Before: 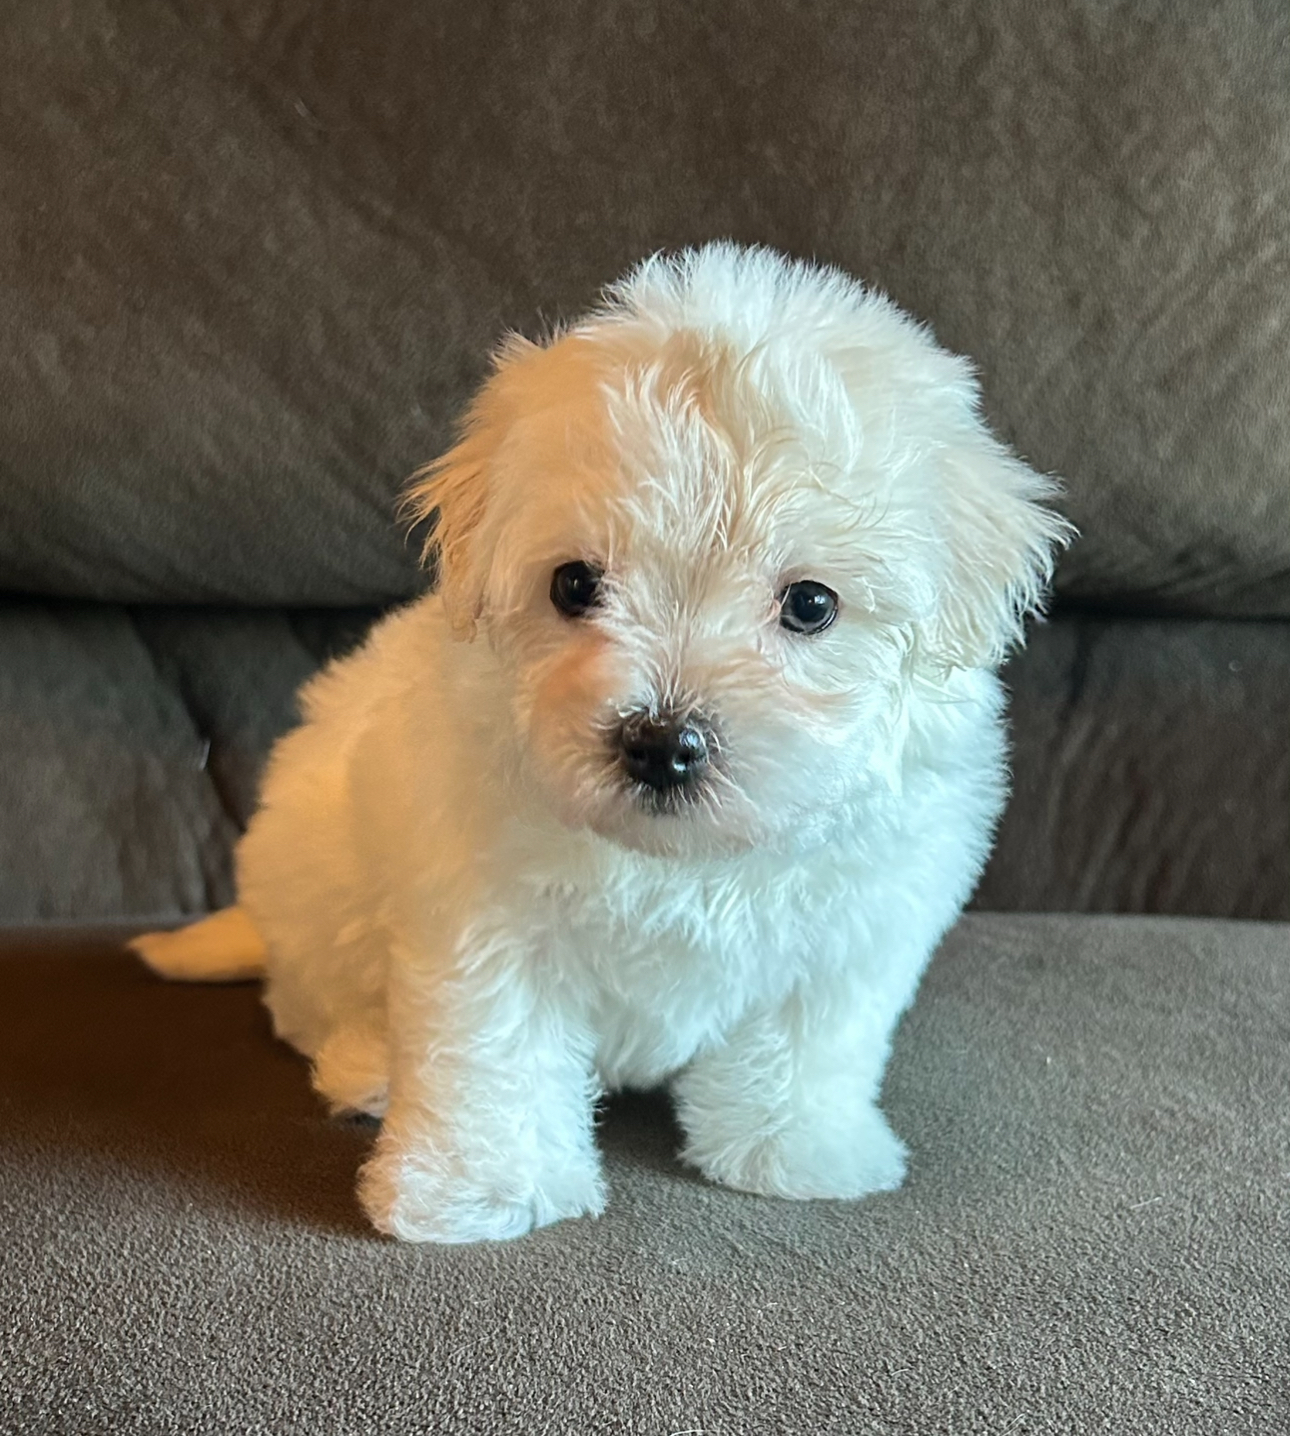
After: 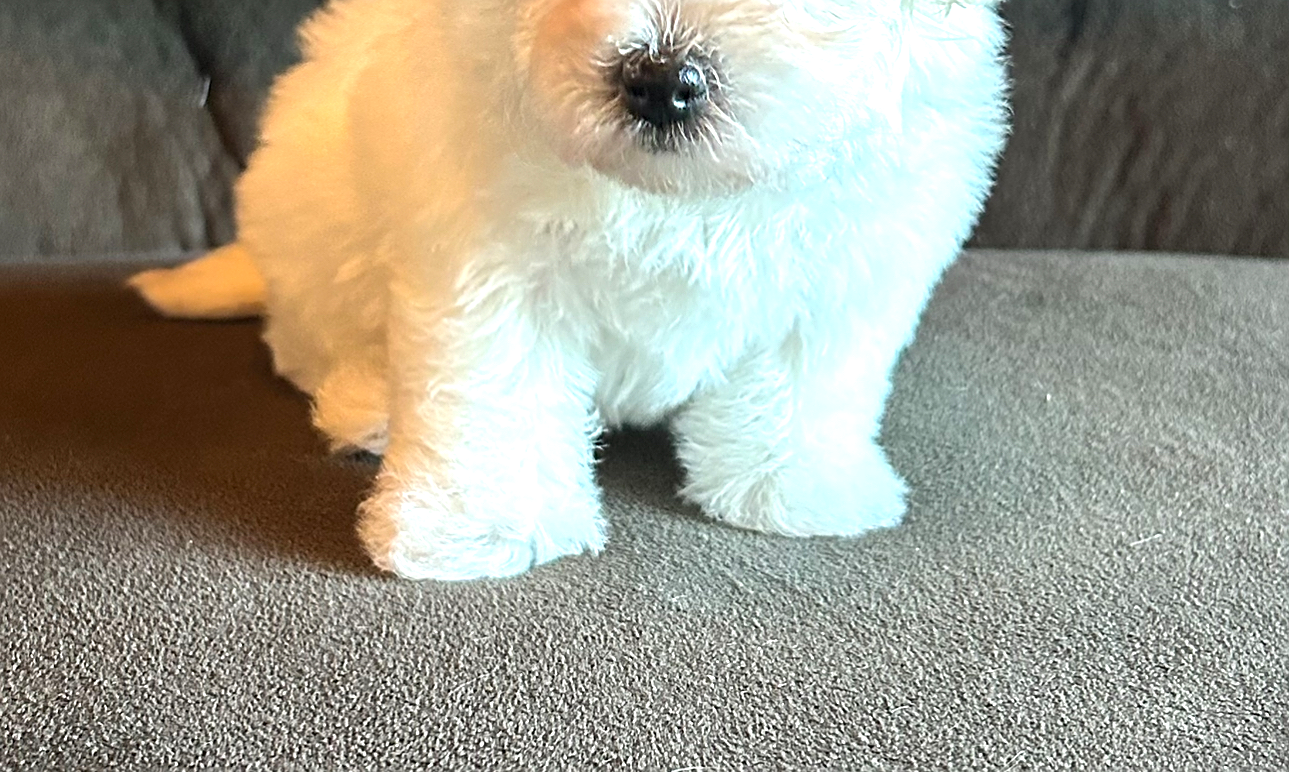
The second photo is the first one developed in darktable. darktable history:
exposure: black level correction 0, exposure 0.7 EV, compensate exposure bias true, compensate highlight preservation false
crop and rotate: top 46.237%
sharpen: on, module defaults
